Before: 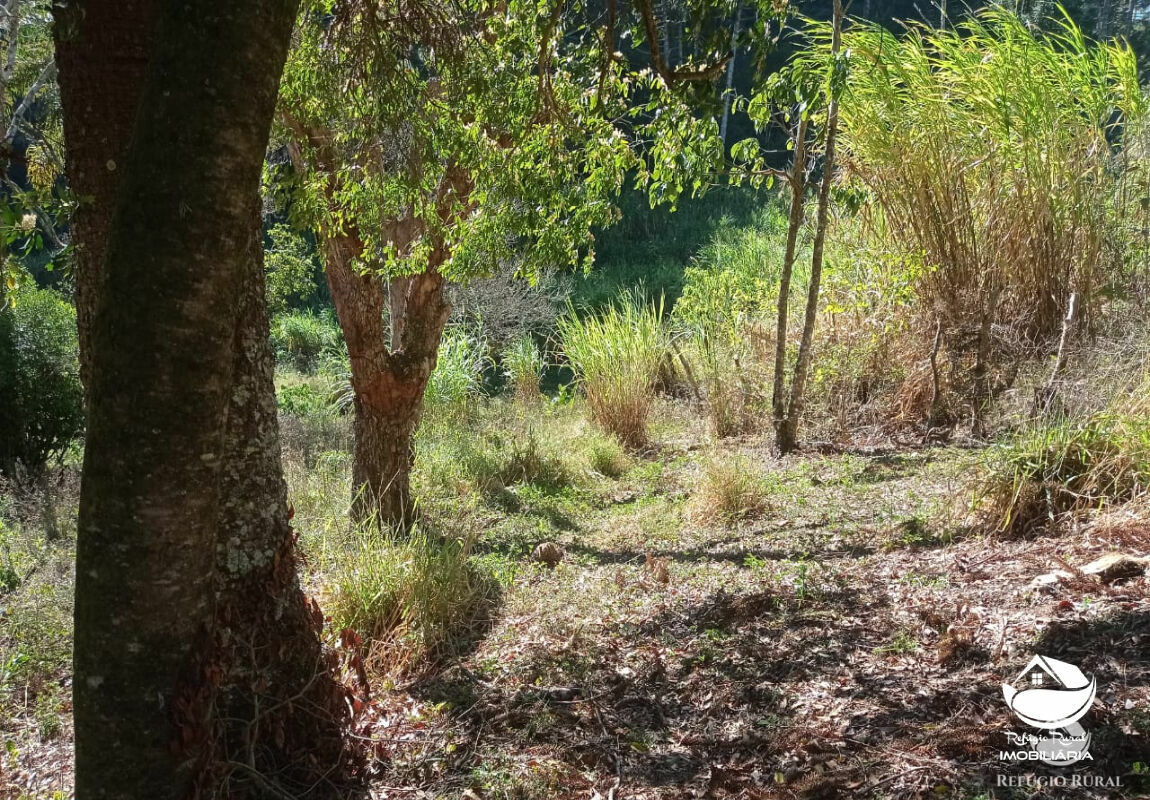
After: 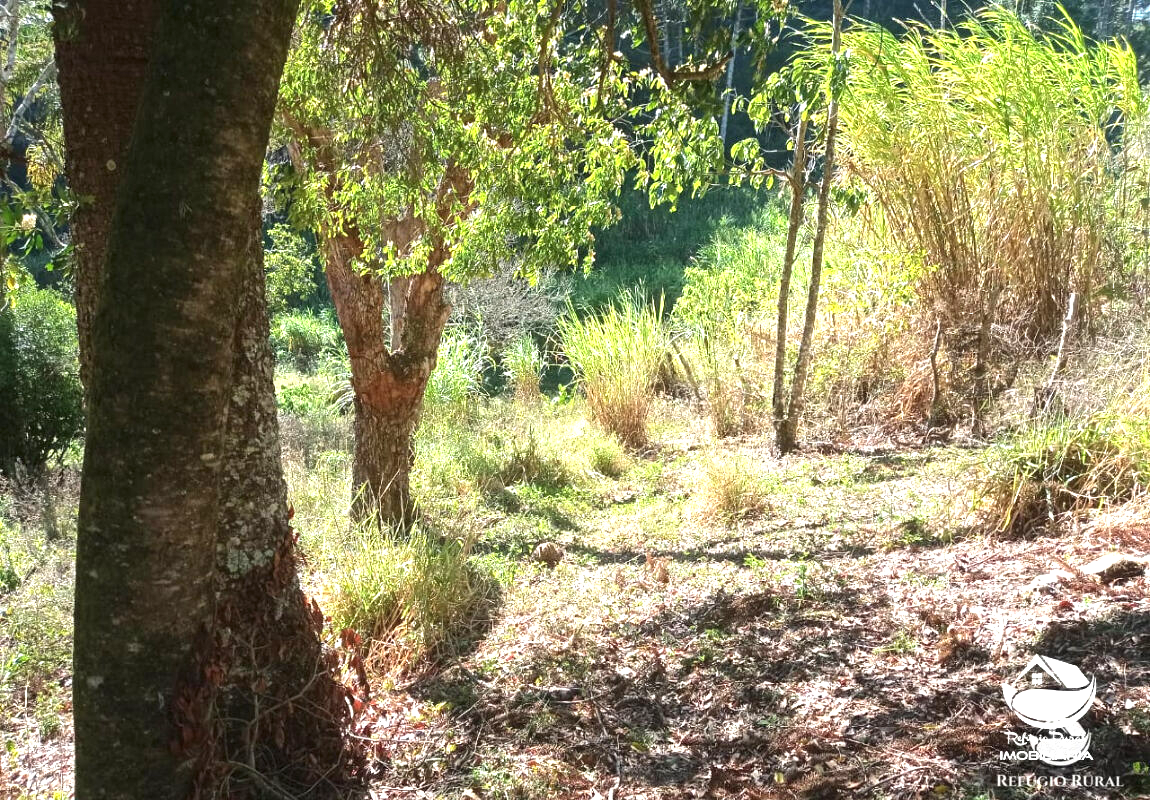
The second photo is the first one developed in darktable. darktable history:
rgb curve: mode RGB, independent channels
exposure: black level correction 0, exposure 1.1 EV, compensate exposure bias true, compensate highlight preservation false
